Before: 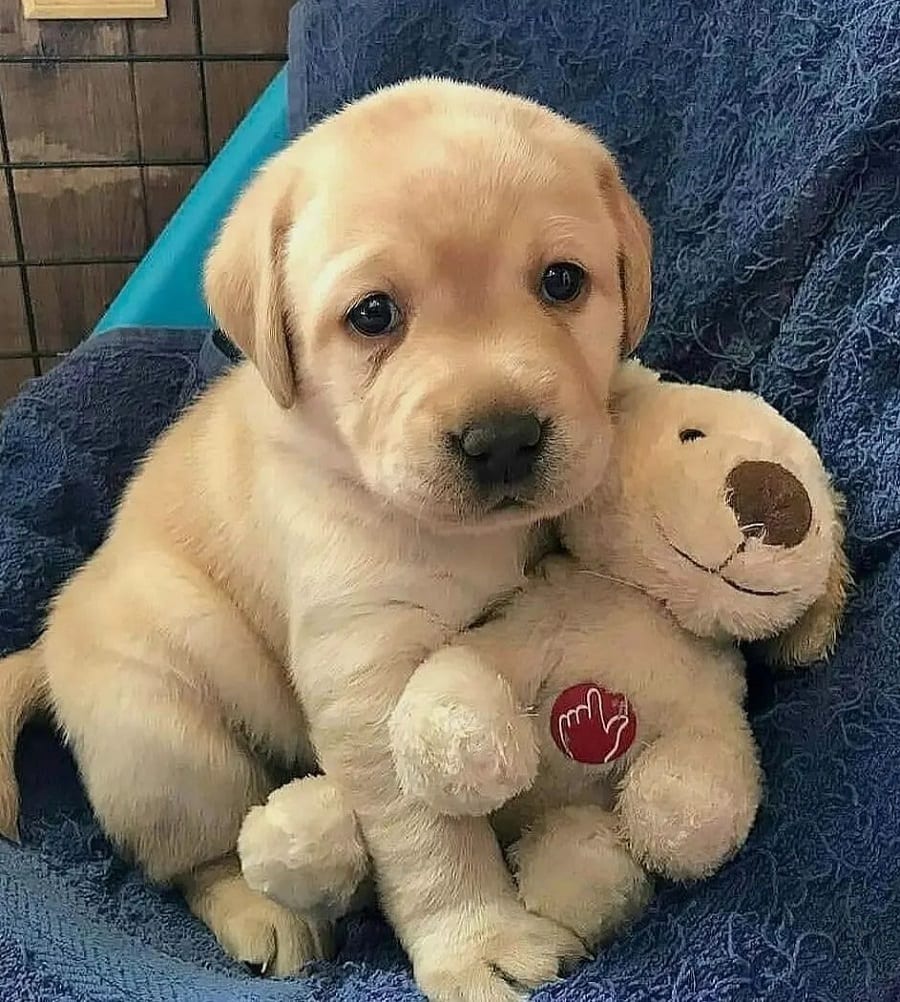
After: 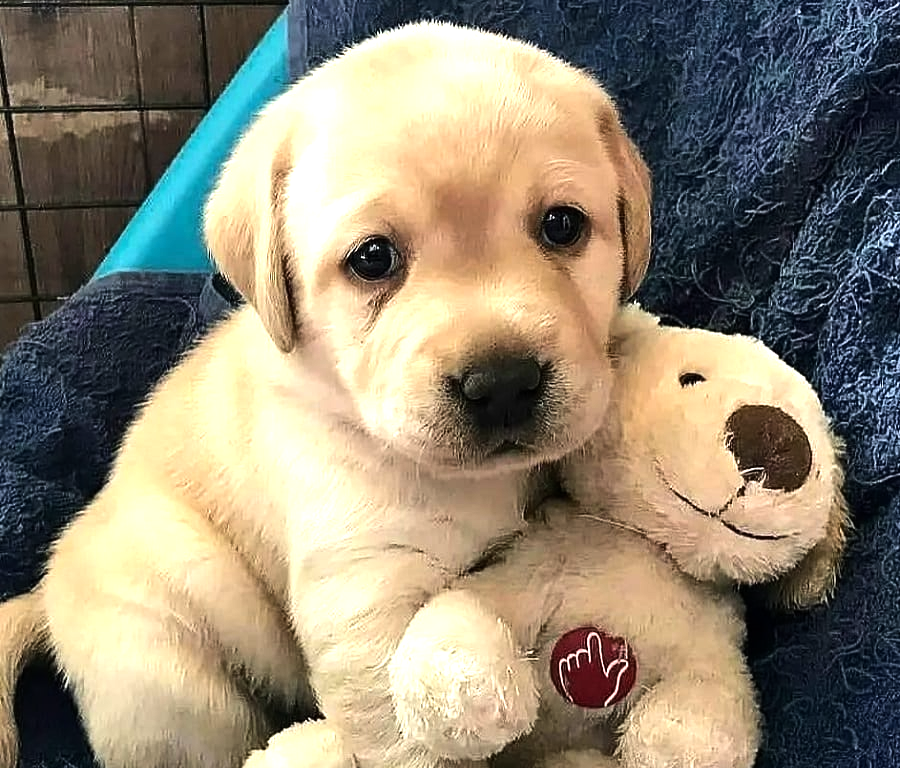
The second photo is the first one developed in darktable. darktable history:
tone equalizer: -8 EV -1.08 EV, -7 EV -1.01 EV, -6 EV -0.867 EV, -5 EV -0.578 EV, -3 EV 0.578 EV, -2 EV 0.867 EV, -1 EV 1.01 EV, +0 EV 1.08 EV, edges refinement/feathering 500, mask exposure compensation -1.57 EV, preserve details no
crop: top 5.667%, bottom 17.637%
